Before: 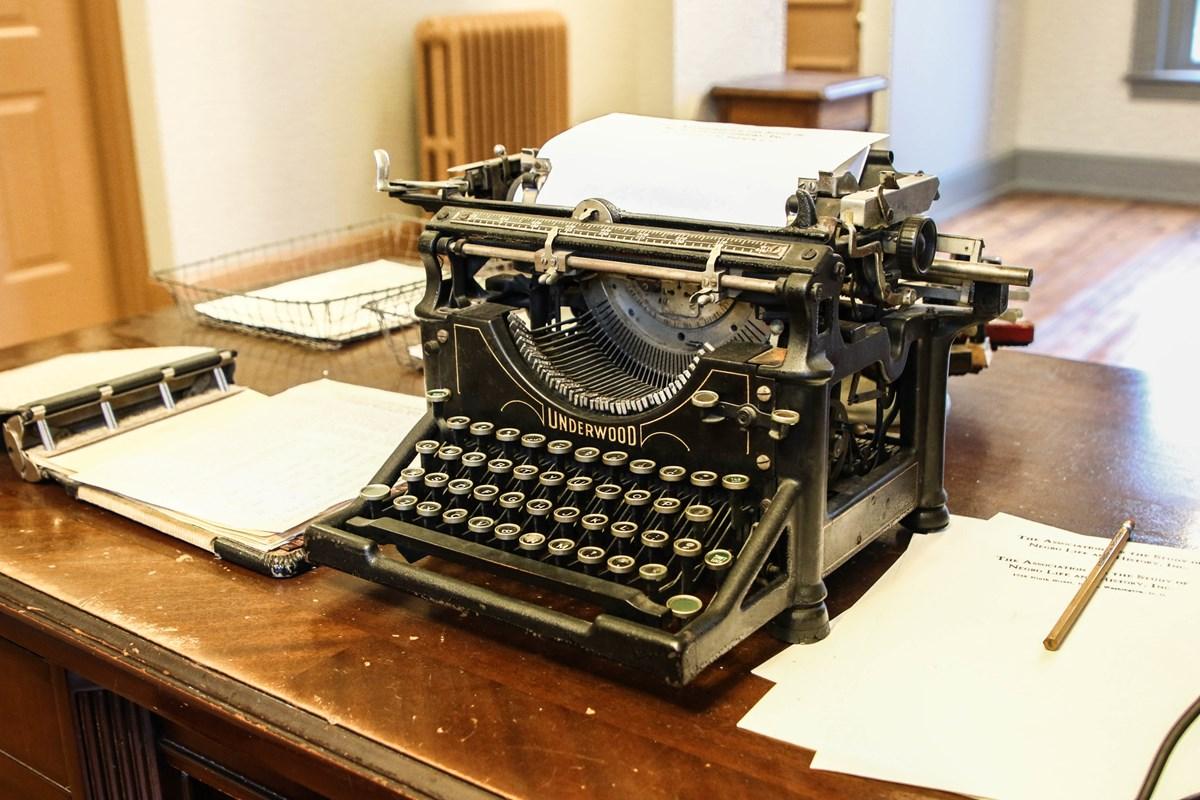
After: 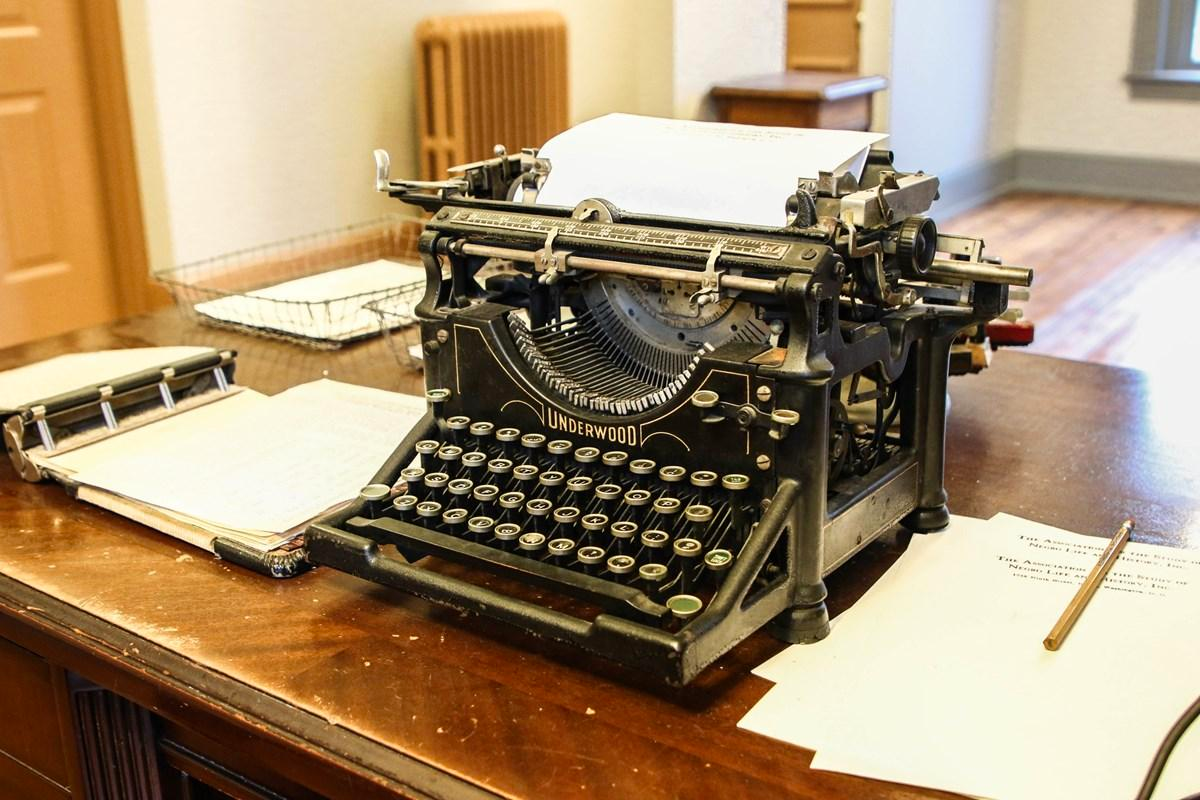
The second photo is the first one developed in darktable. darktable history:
contrast brightness saturation: saturation 0.1
